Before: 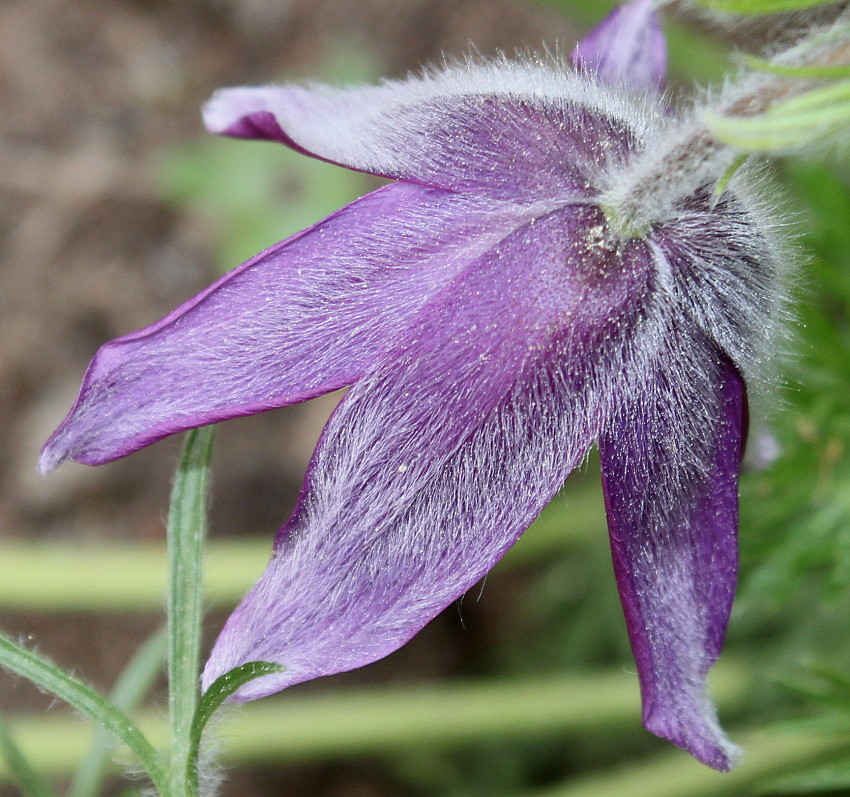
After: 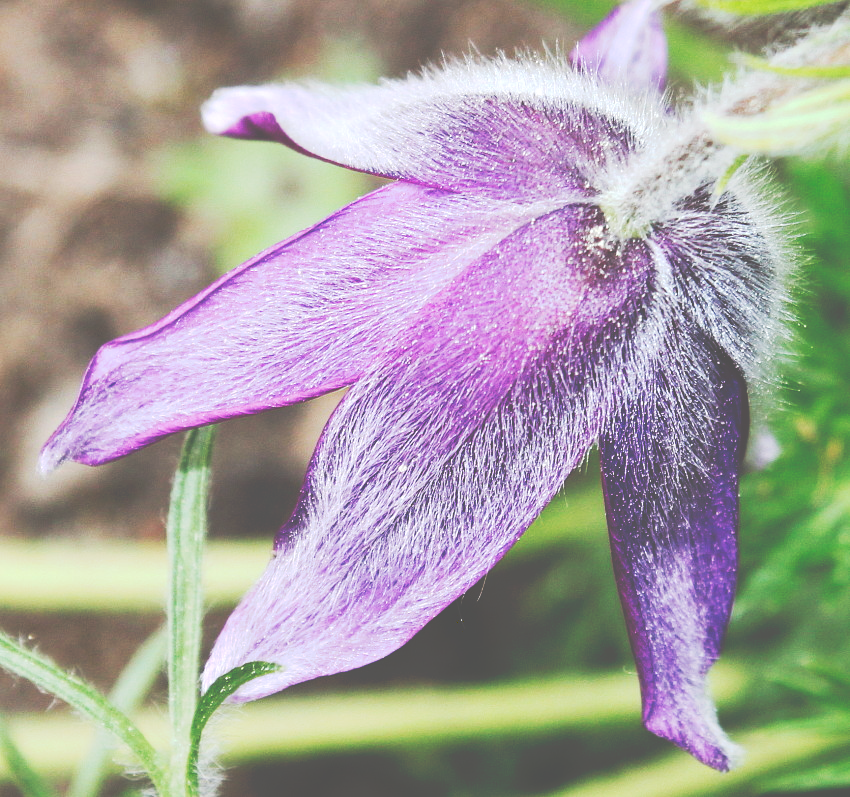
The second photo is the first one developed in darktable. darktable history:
exposure: exposure 0.376 EV, compensate highlight preservation false
tone curve: curves: ch0 [(0, 0) (0.003, 0.331) (0.011, 0.333) (0.025, 0.333) (0.044, 0.334) (0.069, 0.335) (0.1, 0.338) (0.136, 0.342) (0.177, 0.347) (0.224, 0.352) (0.277, 0.359) (0.335, 0.39) (0.399, 0.434) (0.468, 0.509) (0.543, 0.615) (0.623, 0.731) (0.709, 0.814) (0.801, 0.88) (0.898, 0.921) (1, 1)], preserve colors none
